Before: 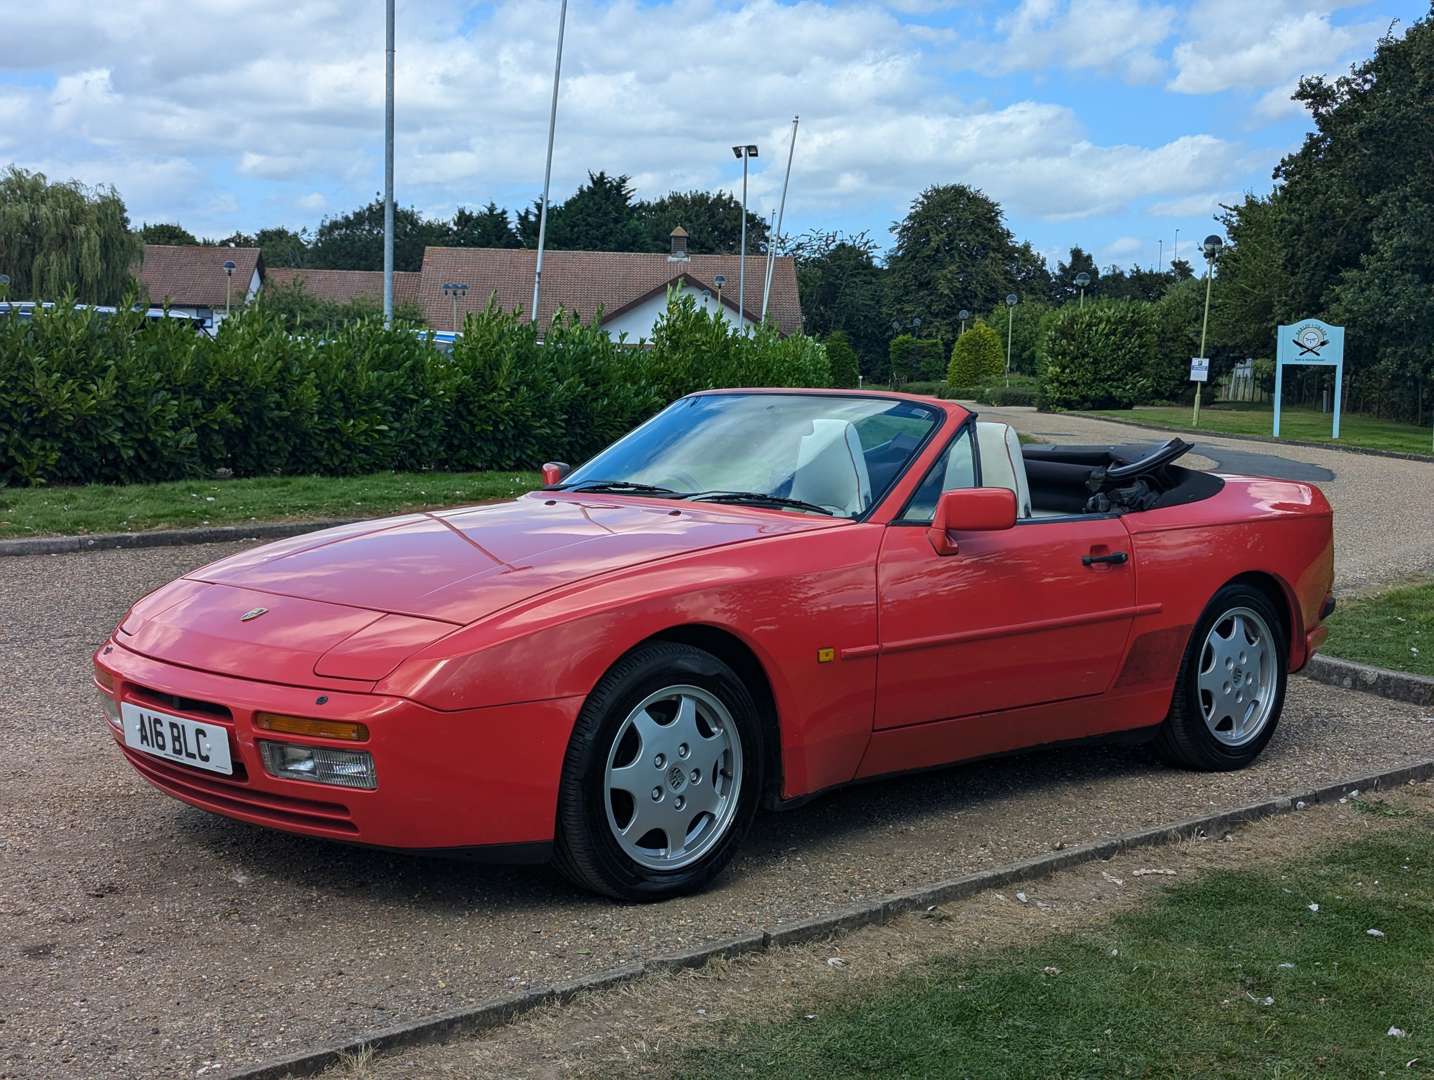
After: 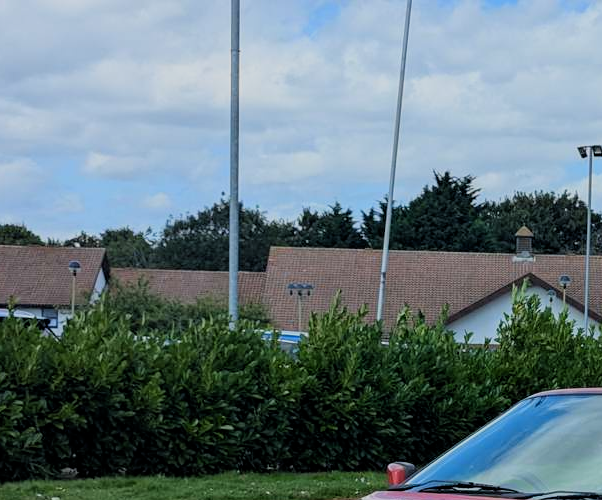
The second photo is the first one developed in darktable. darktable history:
crop and rotate: left 10.817%, top 0.062%, right 47.194%, bottom 53.626%
filmic rgb: middle gray luminance 18.42%, black relative exposure -9 EV, white relative exposure 3.75 EV, threshold 6 EV, target black luminance 0%, hardness 4.85, latitude 67.35%, contrast 0.955, highlights saturation mix 20%, shadows ↔ highlights balance 21.36%, add noise in highlights 0, preserve chrominance luminance Y, color science v3 (2019), use custom middle-gray values true, iterations of high-quality reconstruction 0, contrast in highlights soft, enable highlight reconstruction true
